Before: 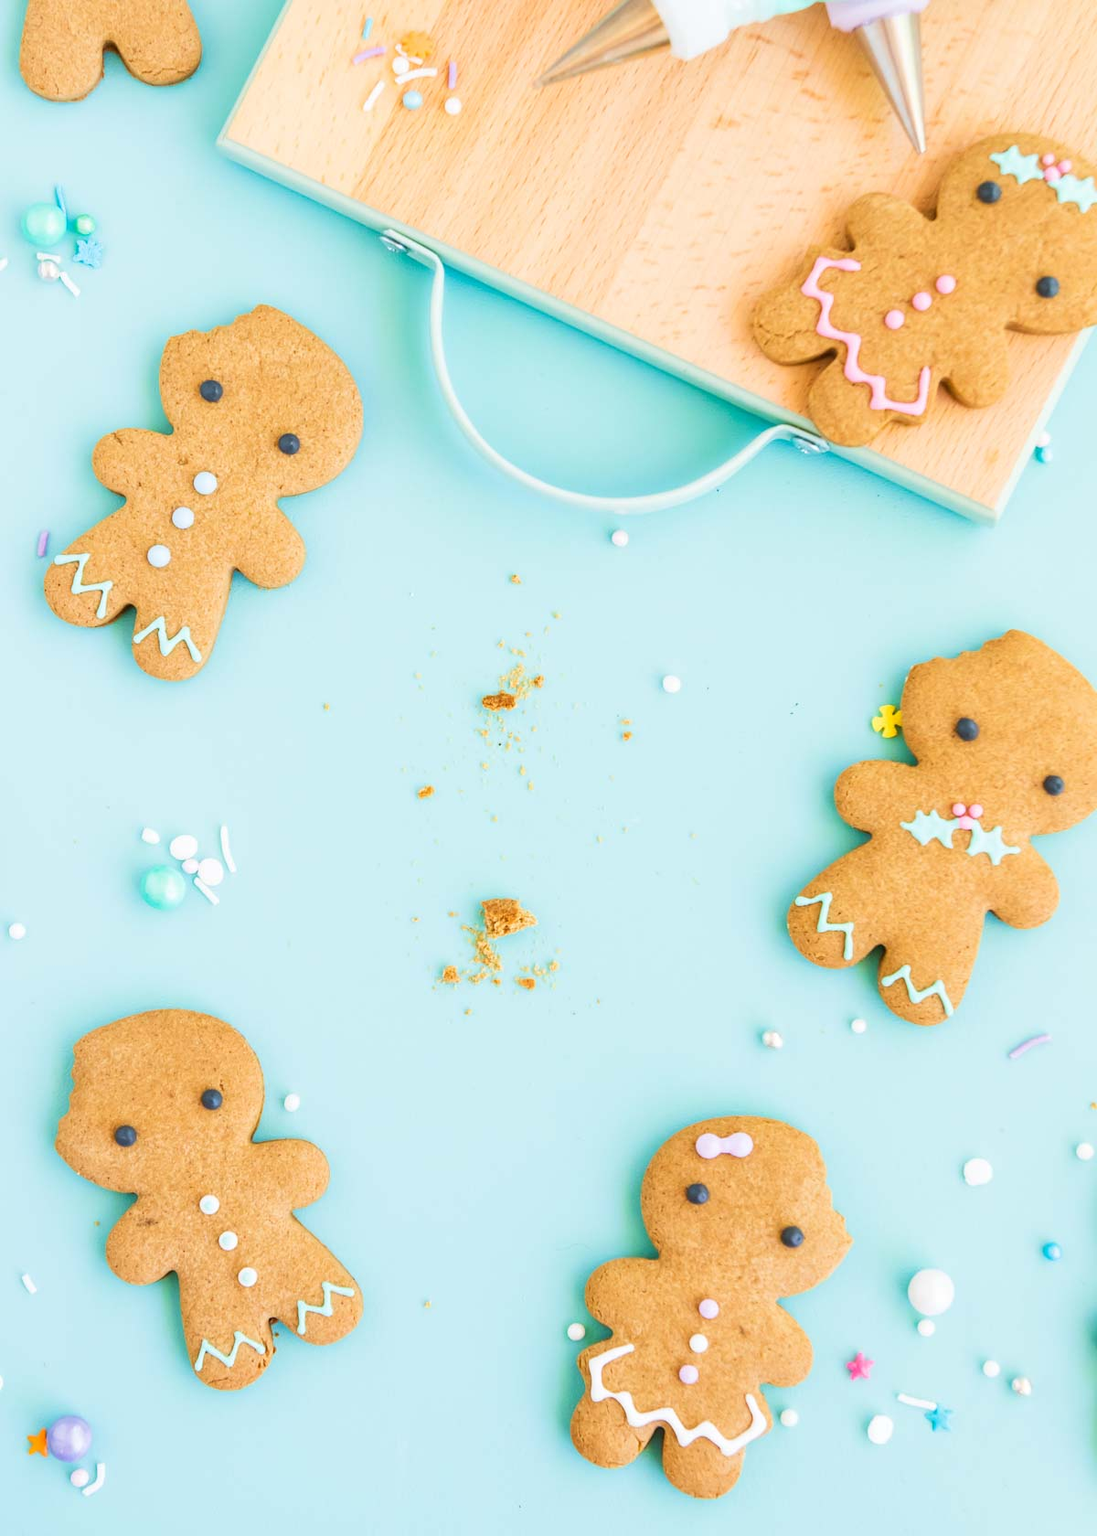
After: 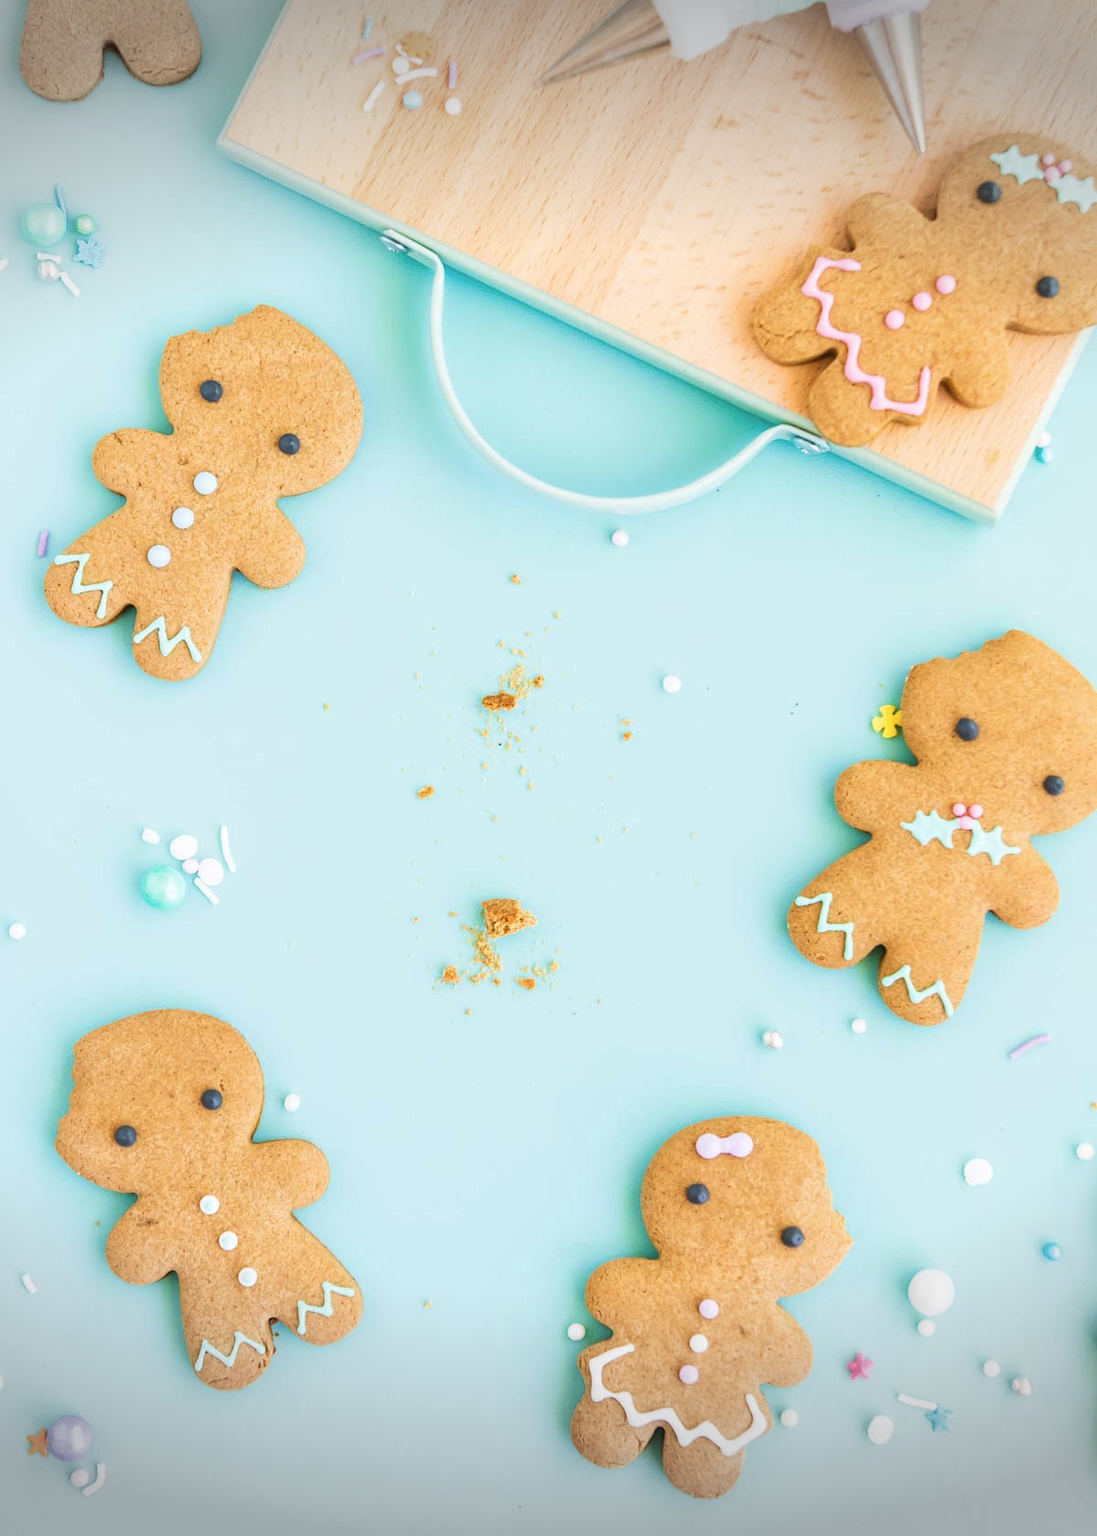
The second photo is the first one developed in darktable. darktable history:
vignetting: fall-off start 100.67%, width/height ratio 1.324
contrast brightness saturation: saturation -0.093
